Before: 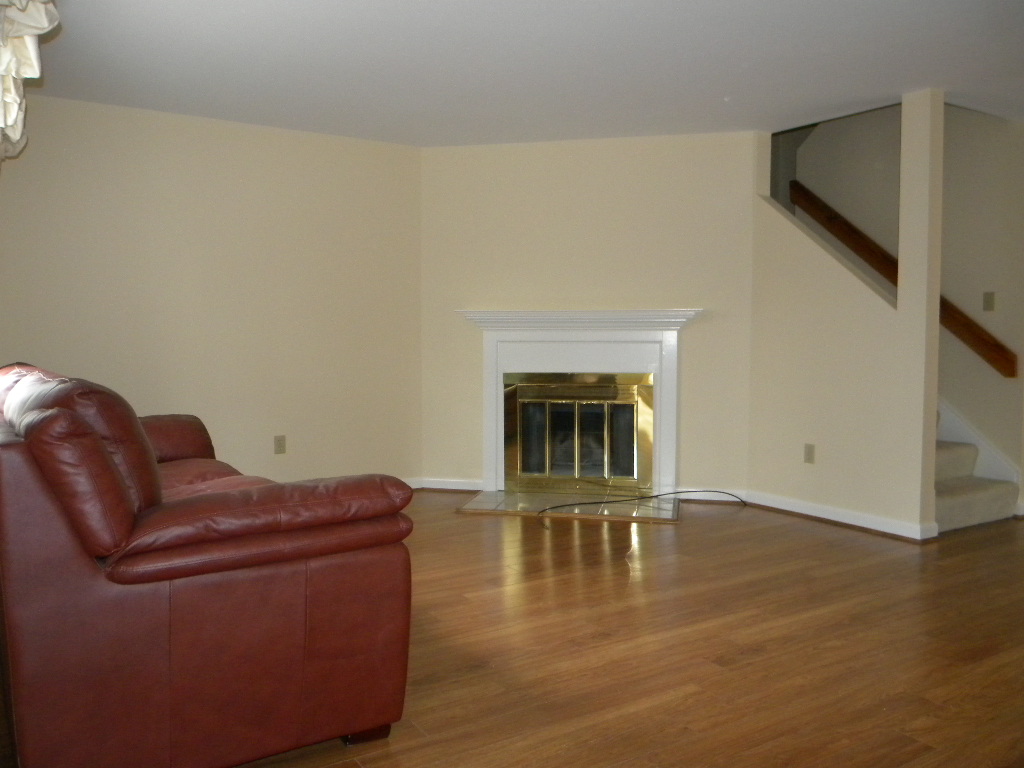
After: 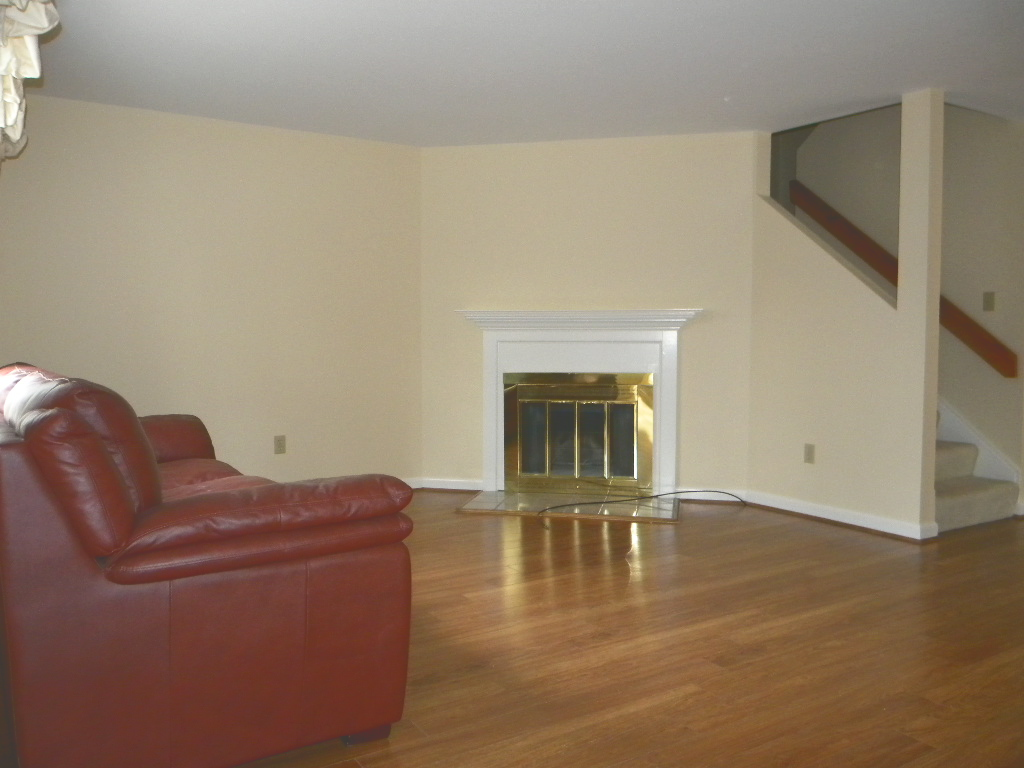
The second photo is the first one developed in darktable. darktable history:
tone curve: curves: ch0 [(0, 0) (0.003, 0.224) (0.011, 0.229) (0.025, 0.234) (0.044, 0.242) (0.069, 0.249) (0.1, 0.256) (0.136, 0.265) (0.177, 0.285) (0.224, 0.304) (0.277, 0.337) (0.335, 0.385) (0.399, 0.435) (0.468, 0.507) (0.543, 0.59) (0.623, 0.674) (0.709, 0.763) (0.801, 0.852) (0.898, 0.931) (1, 1)], color space Lab, independent channels, preserve colors none
